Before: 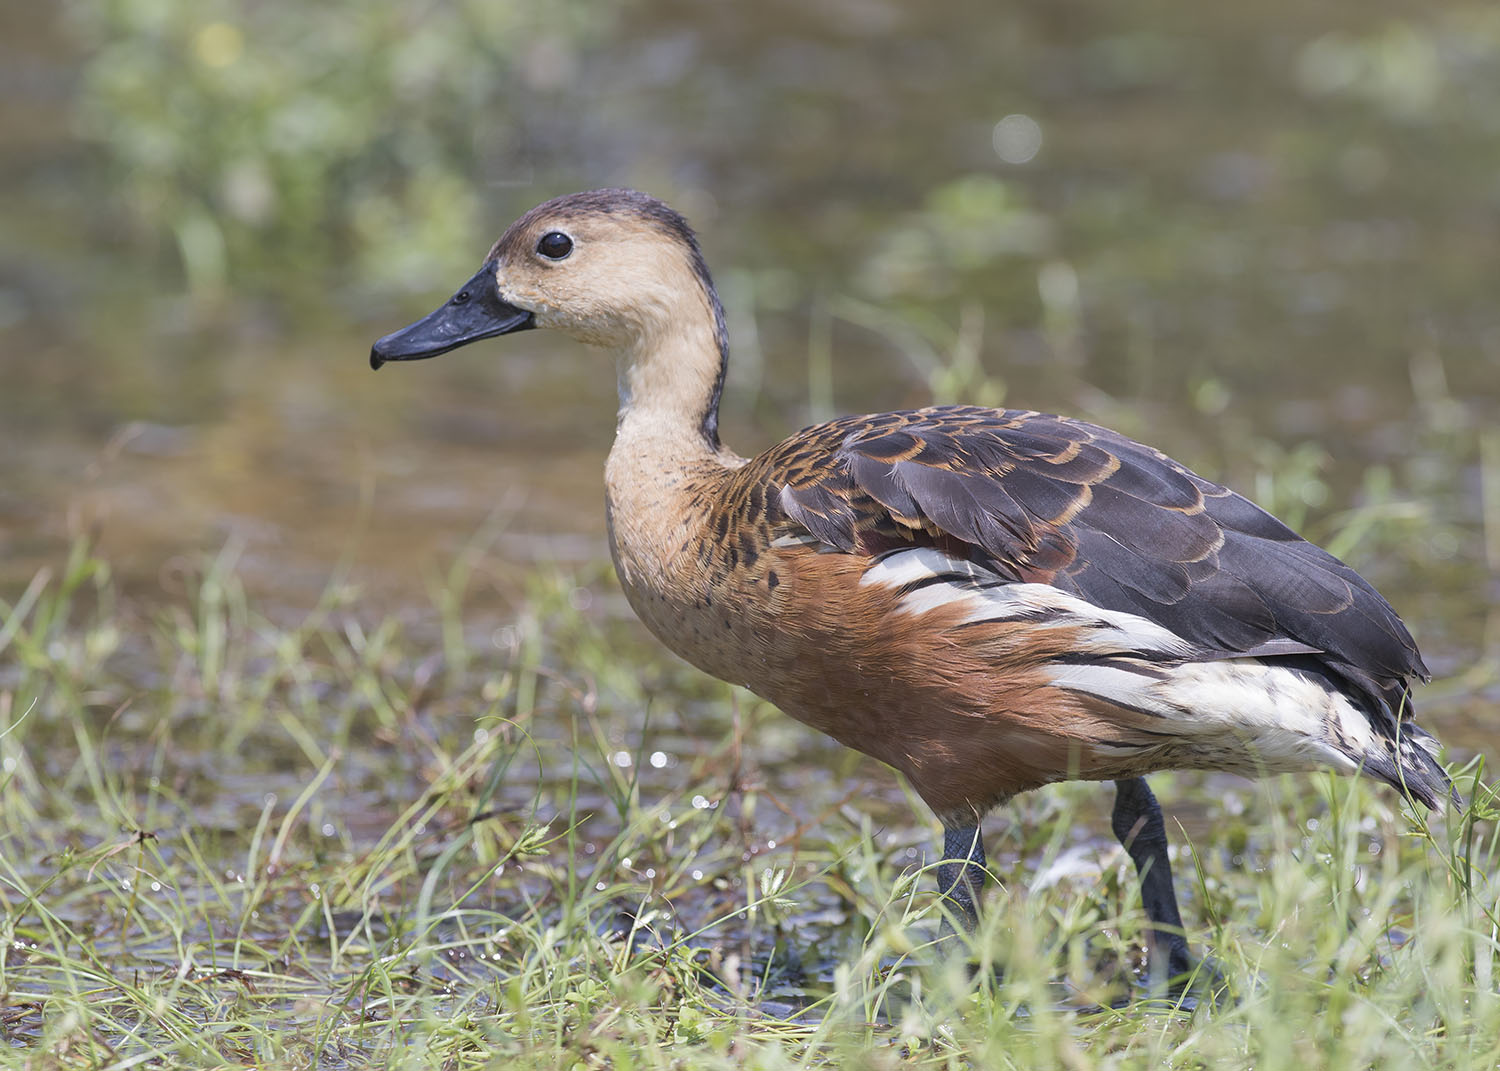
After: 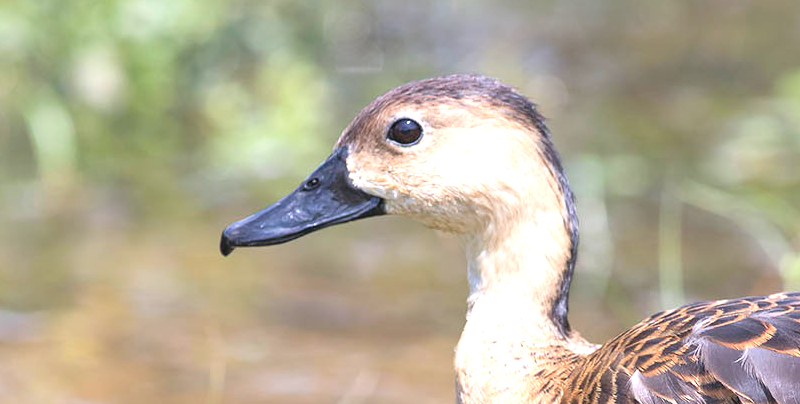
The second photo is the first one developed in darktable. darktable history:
exposure: black level correction 0, exposure 0.953 EV, compensate highlight preservation false
crop: left 10.049%, top 10.726%, right 36.587%, bottom 51.523%
